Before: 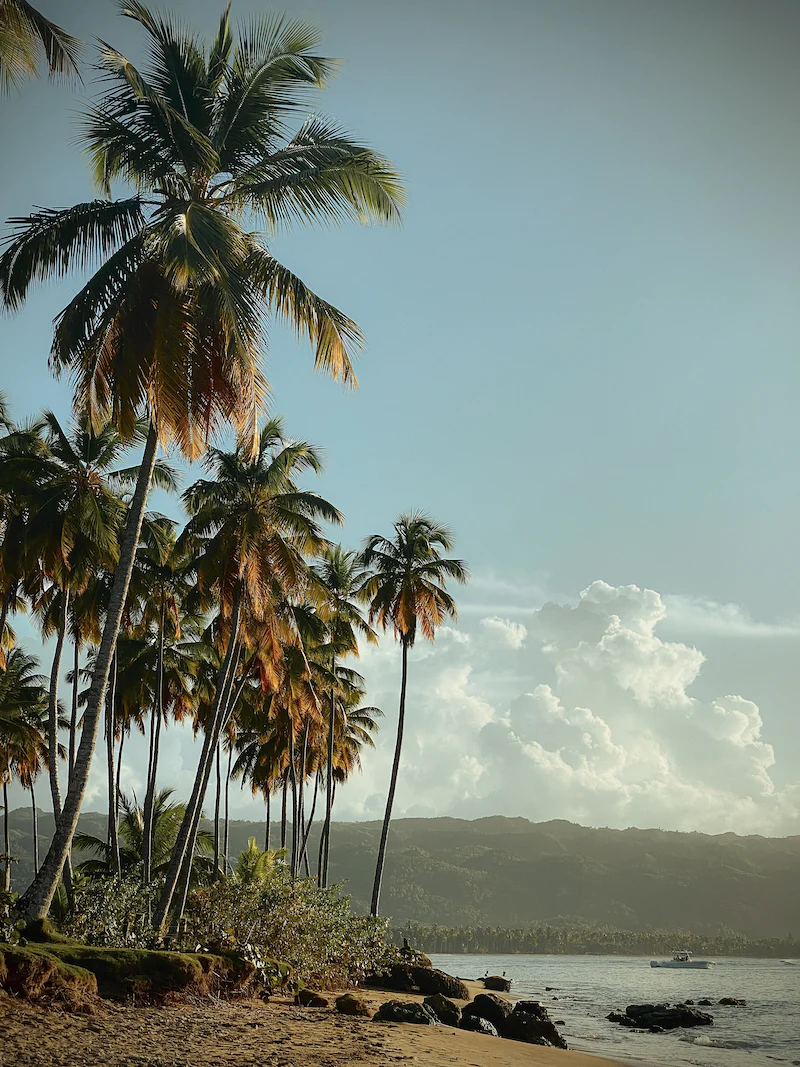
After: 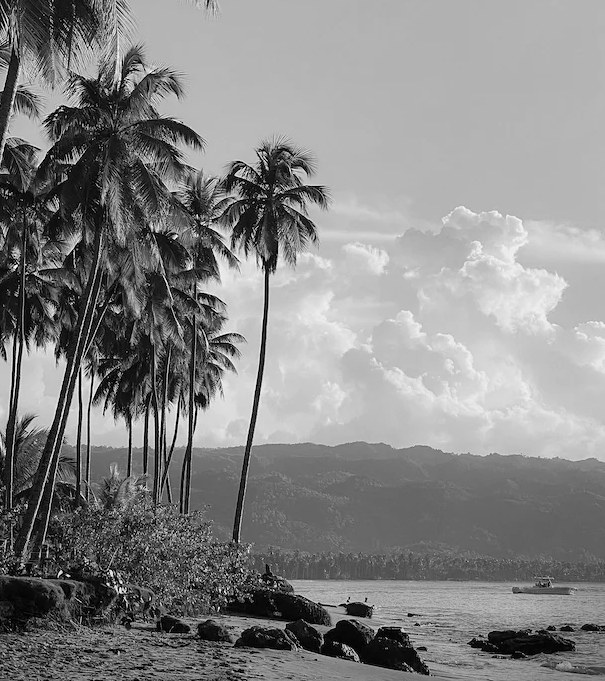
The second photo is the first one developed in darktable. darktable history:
exposure: black level correction 0.001, compensate highlight preservation false
monochrome: a -4.13, b 5.16, size 1
crop and rotate: left 17.299%, top 35.115%, right 7.015%, bottom 1.024%
